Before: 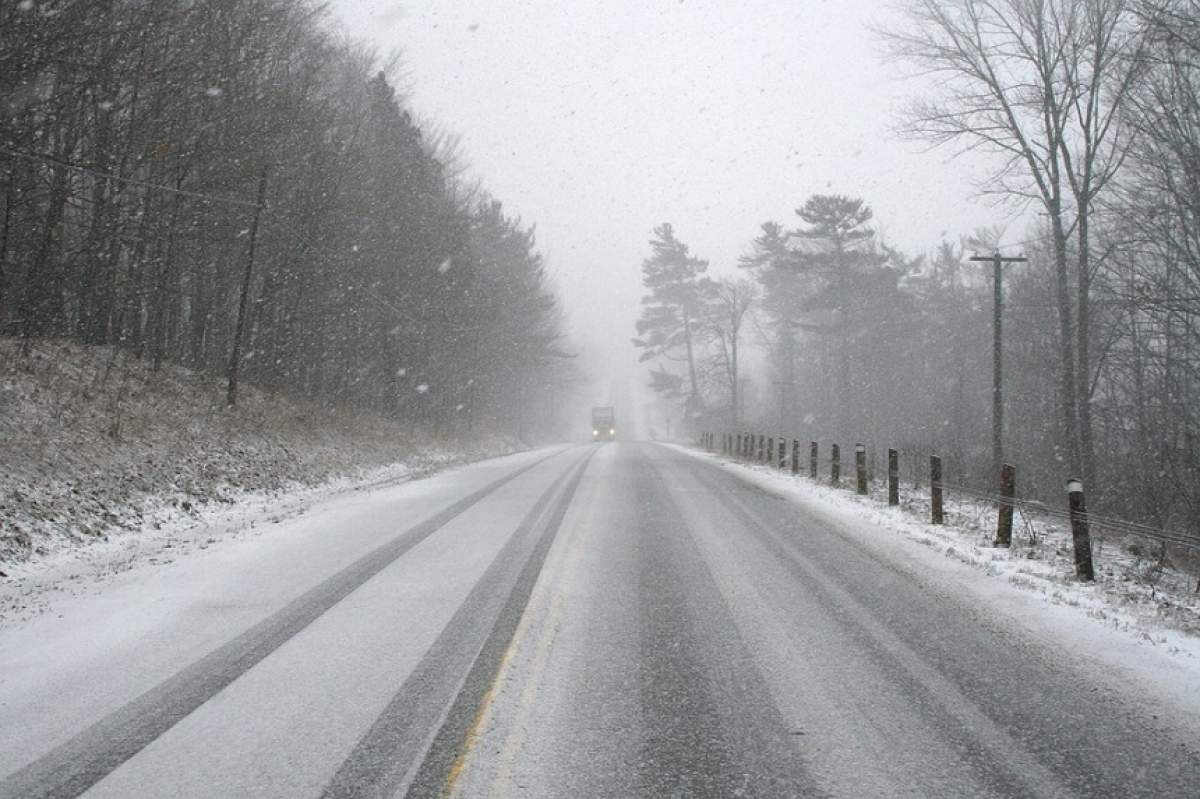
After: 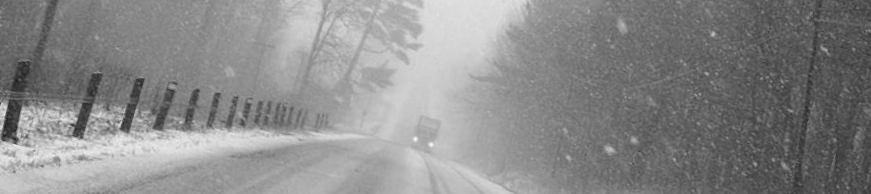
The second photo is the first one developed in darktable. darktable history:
white balance: red 0.931, blue 1.11
crop and rotate: angle 16.12°, top 30.835%, bottom 35.653%
monochrome: on, module defaults
